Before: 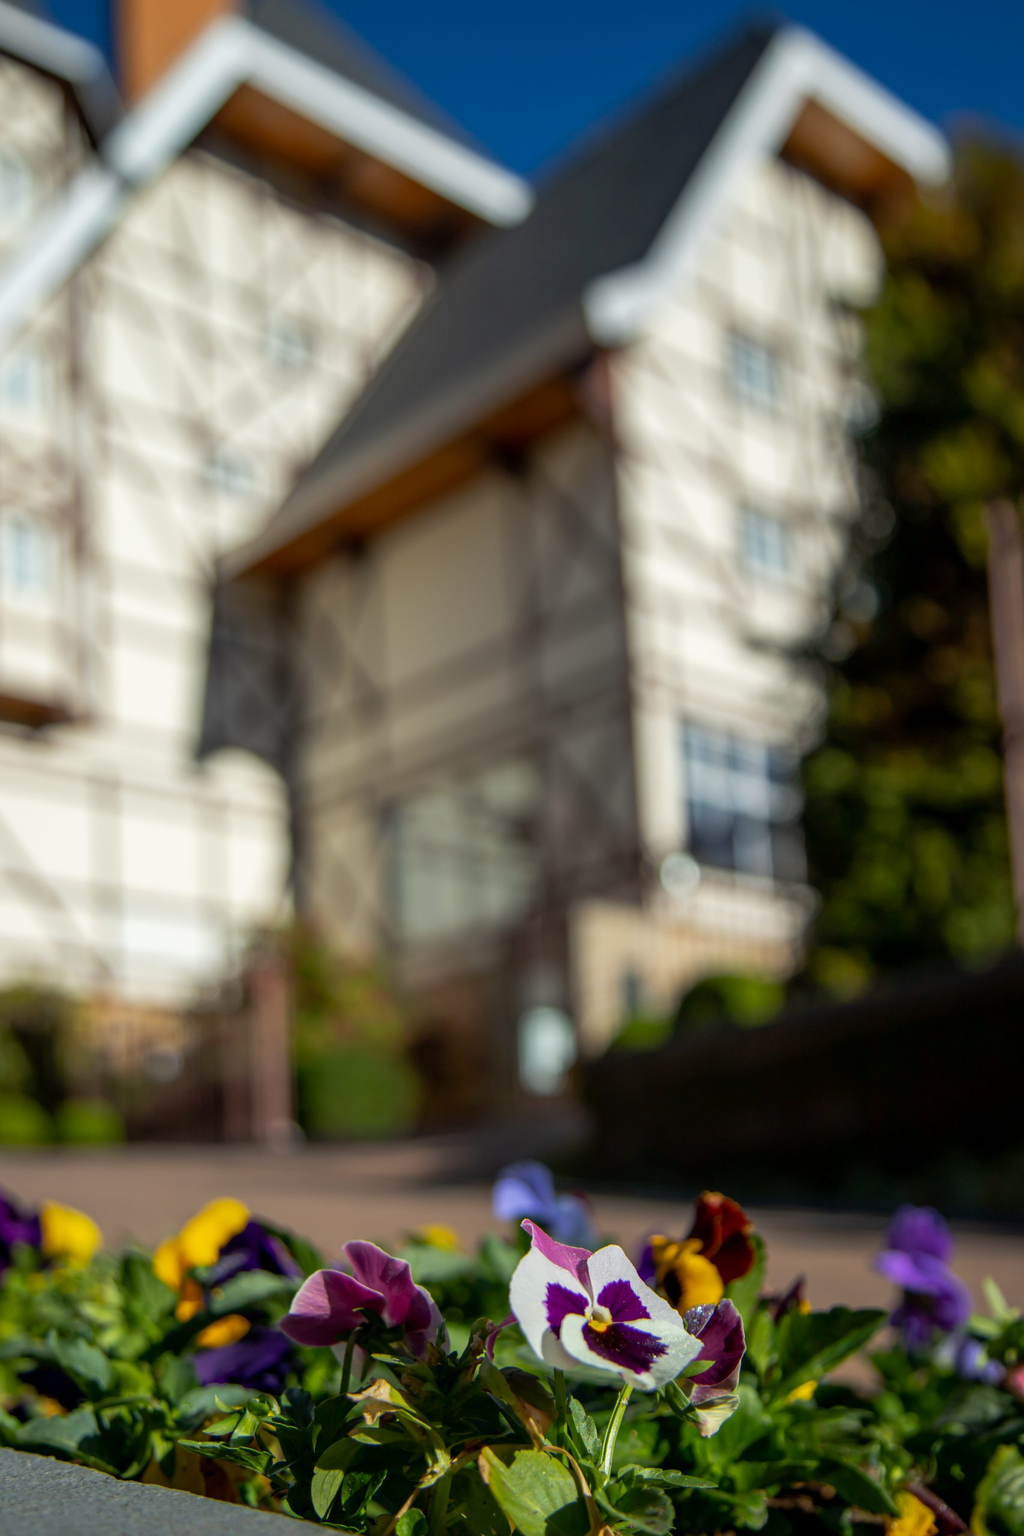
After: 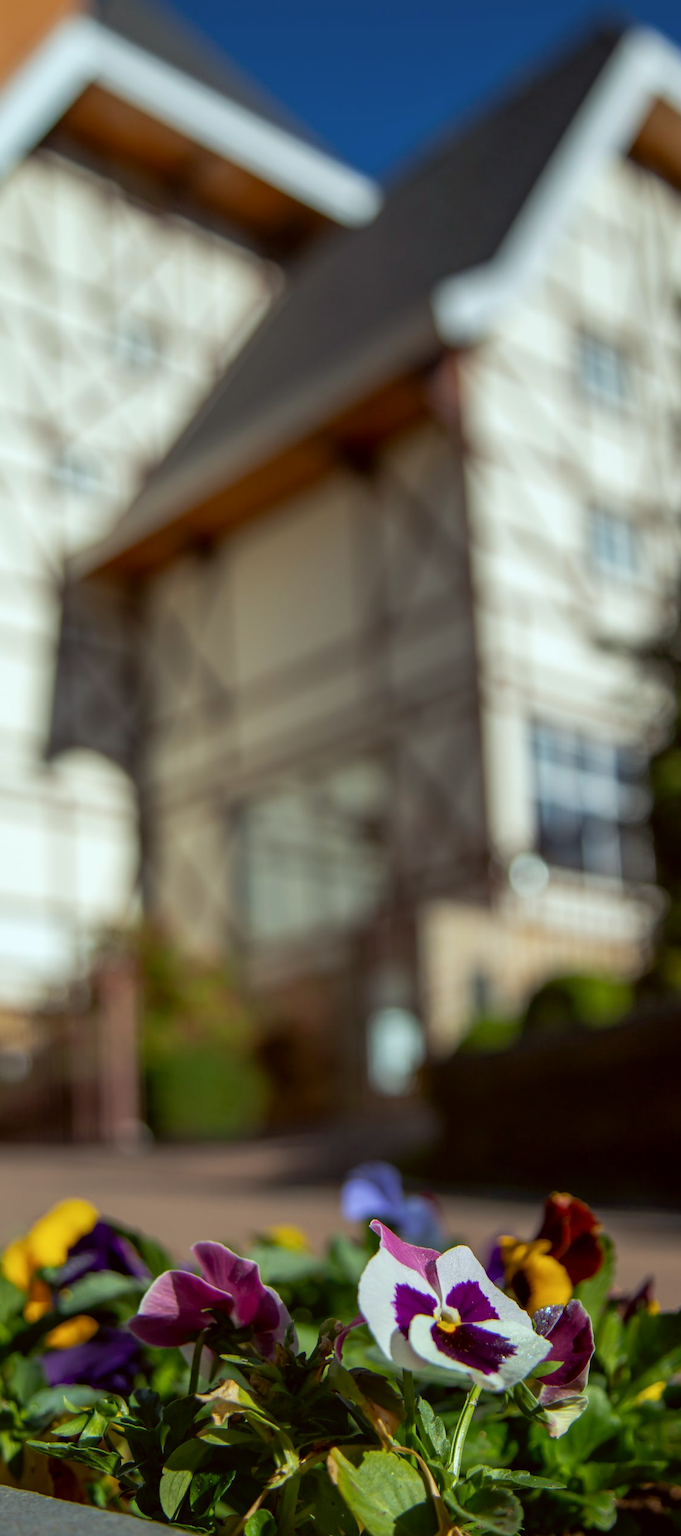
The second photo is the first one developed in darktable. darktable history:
color correction: highlights a* -5.1, highlights b* -4.34, shadows a* 3.92, shadows b* 4.26
crop and rotate: left 14.867%, right 18.545%
